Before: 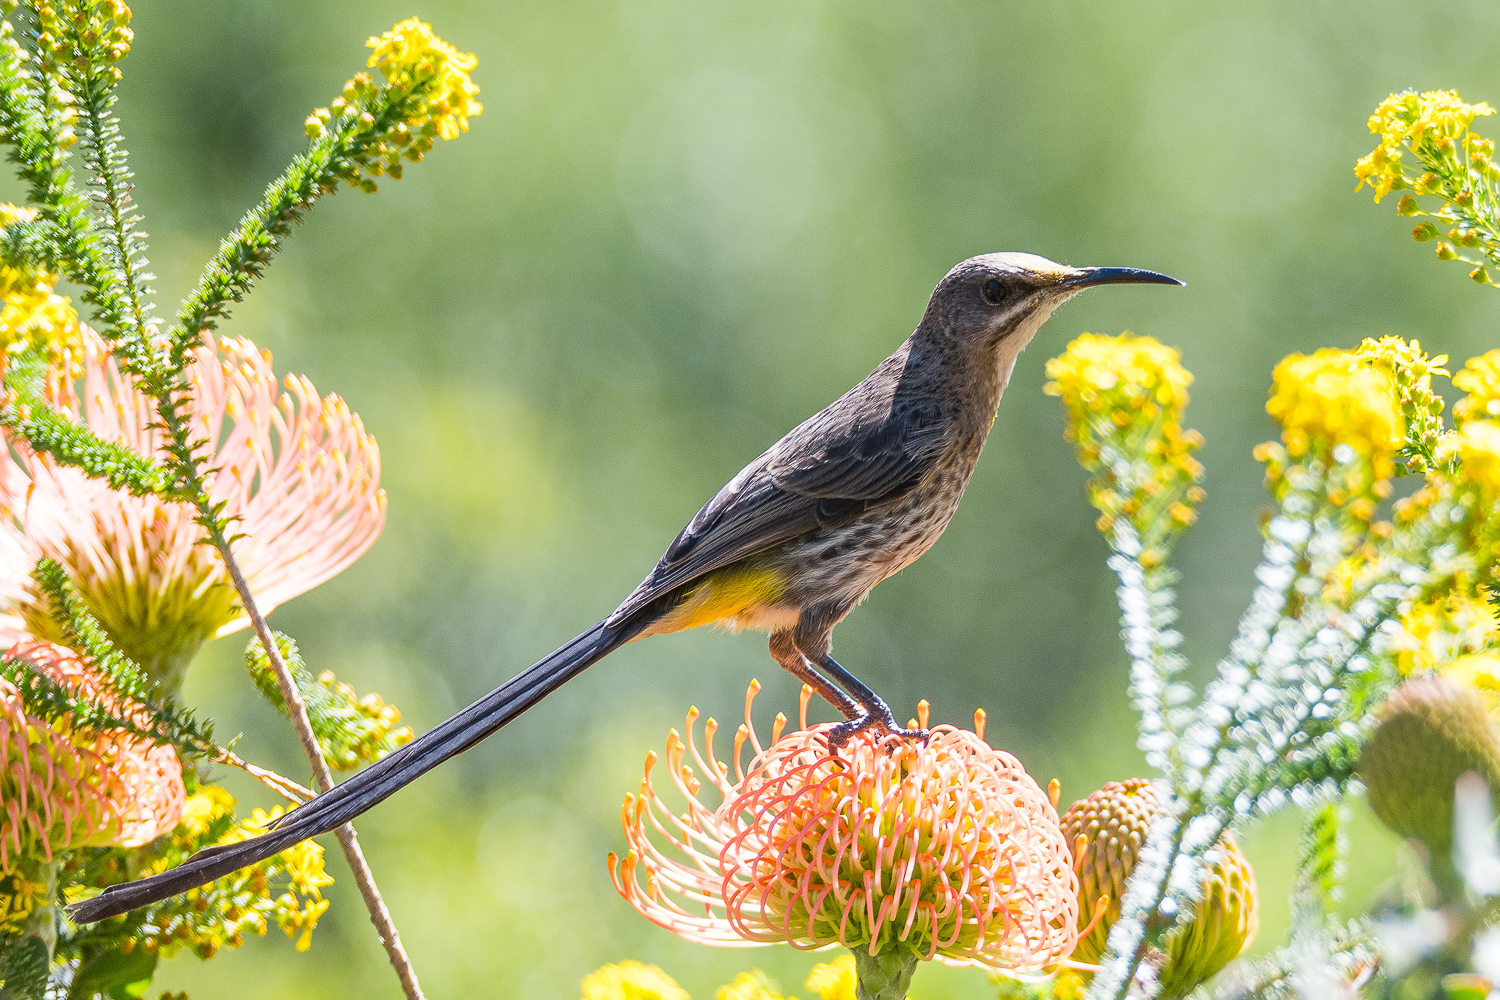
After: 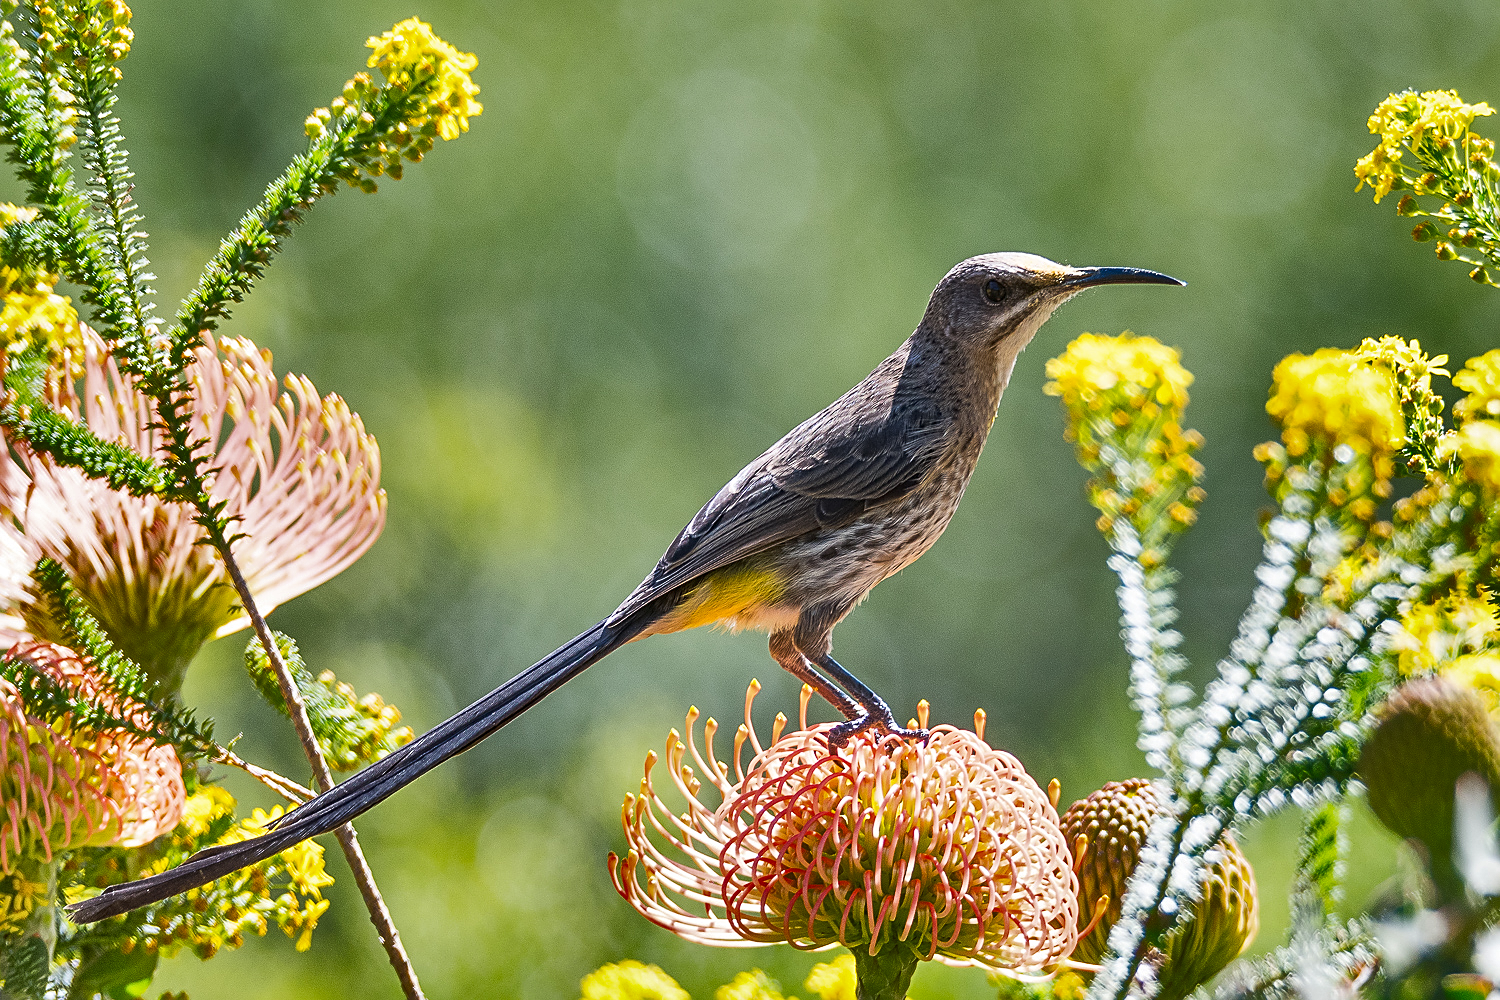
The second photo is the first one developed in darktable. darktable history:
sharpen: on, module defaults
shadows and highlights: shadows 24.29, highlights -78.96, soften with gaussian
